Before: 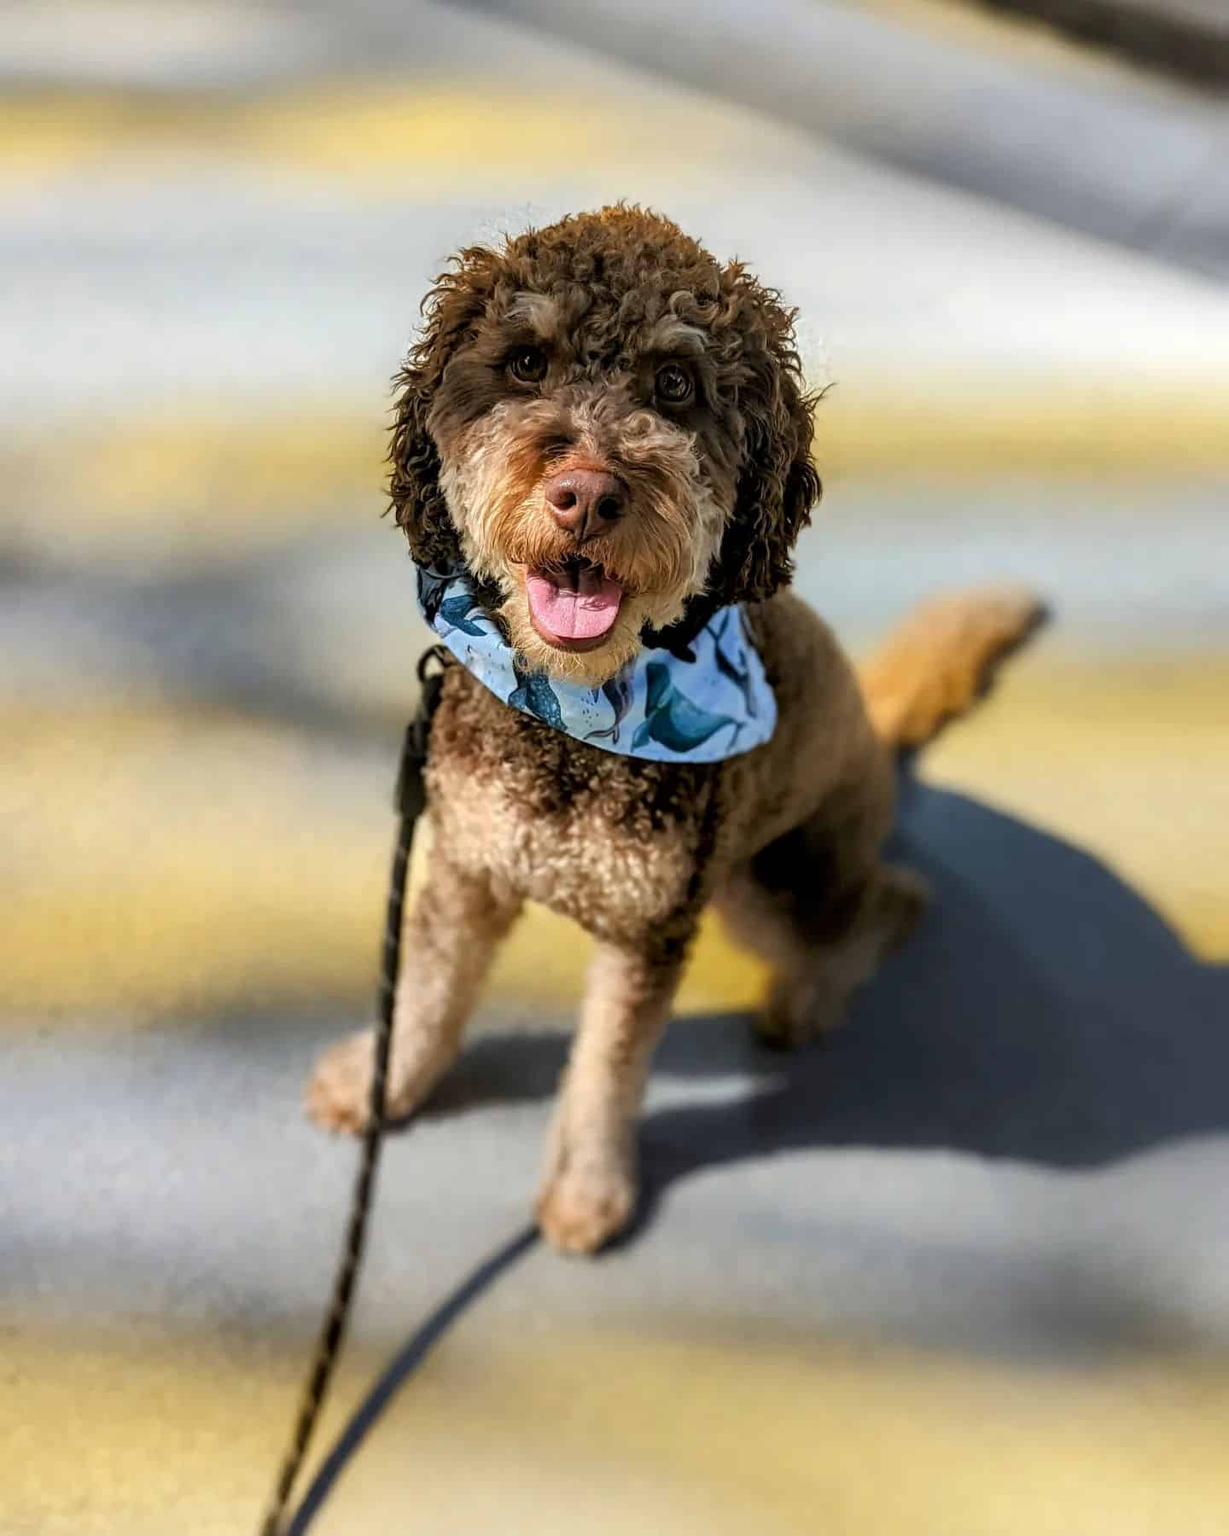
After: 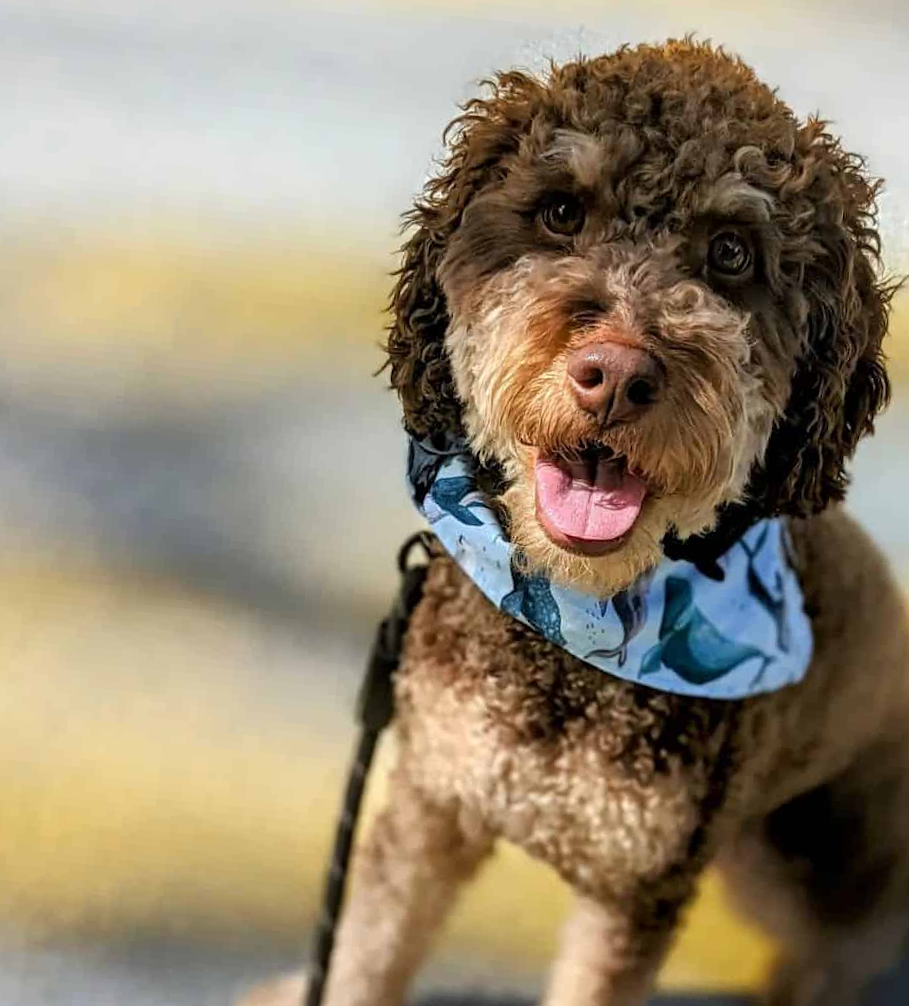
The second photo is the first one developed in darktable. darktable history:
crop and rotate: angle -5.6°, left 2.206%, top 6.887%, right 27.243%, bottom 30.626%
